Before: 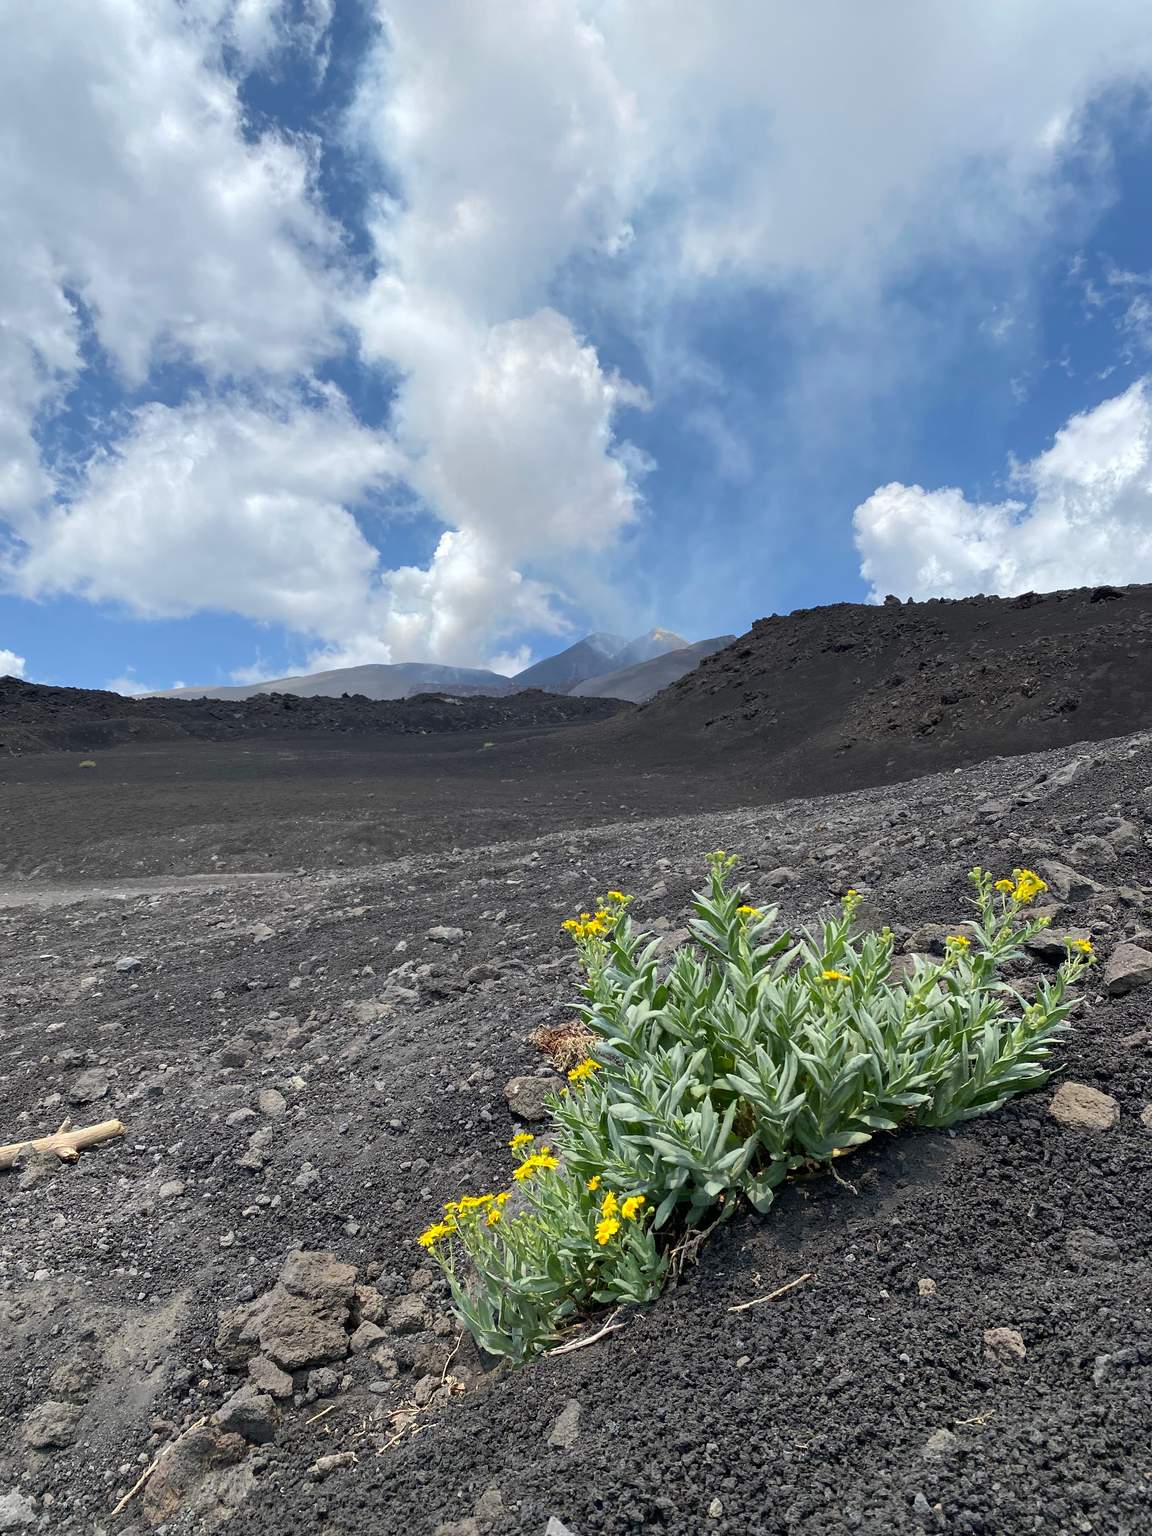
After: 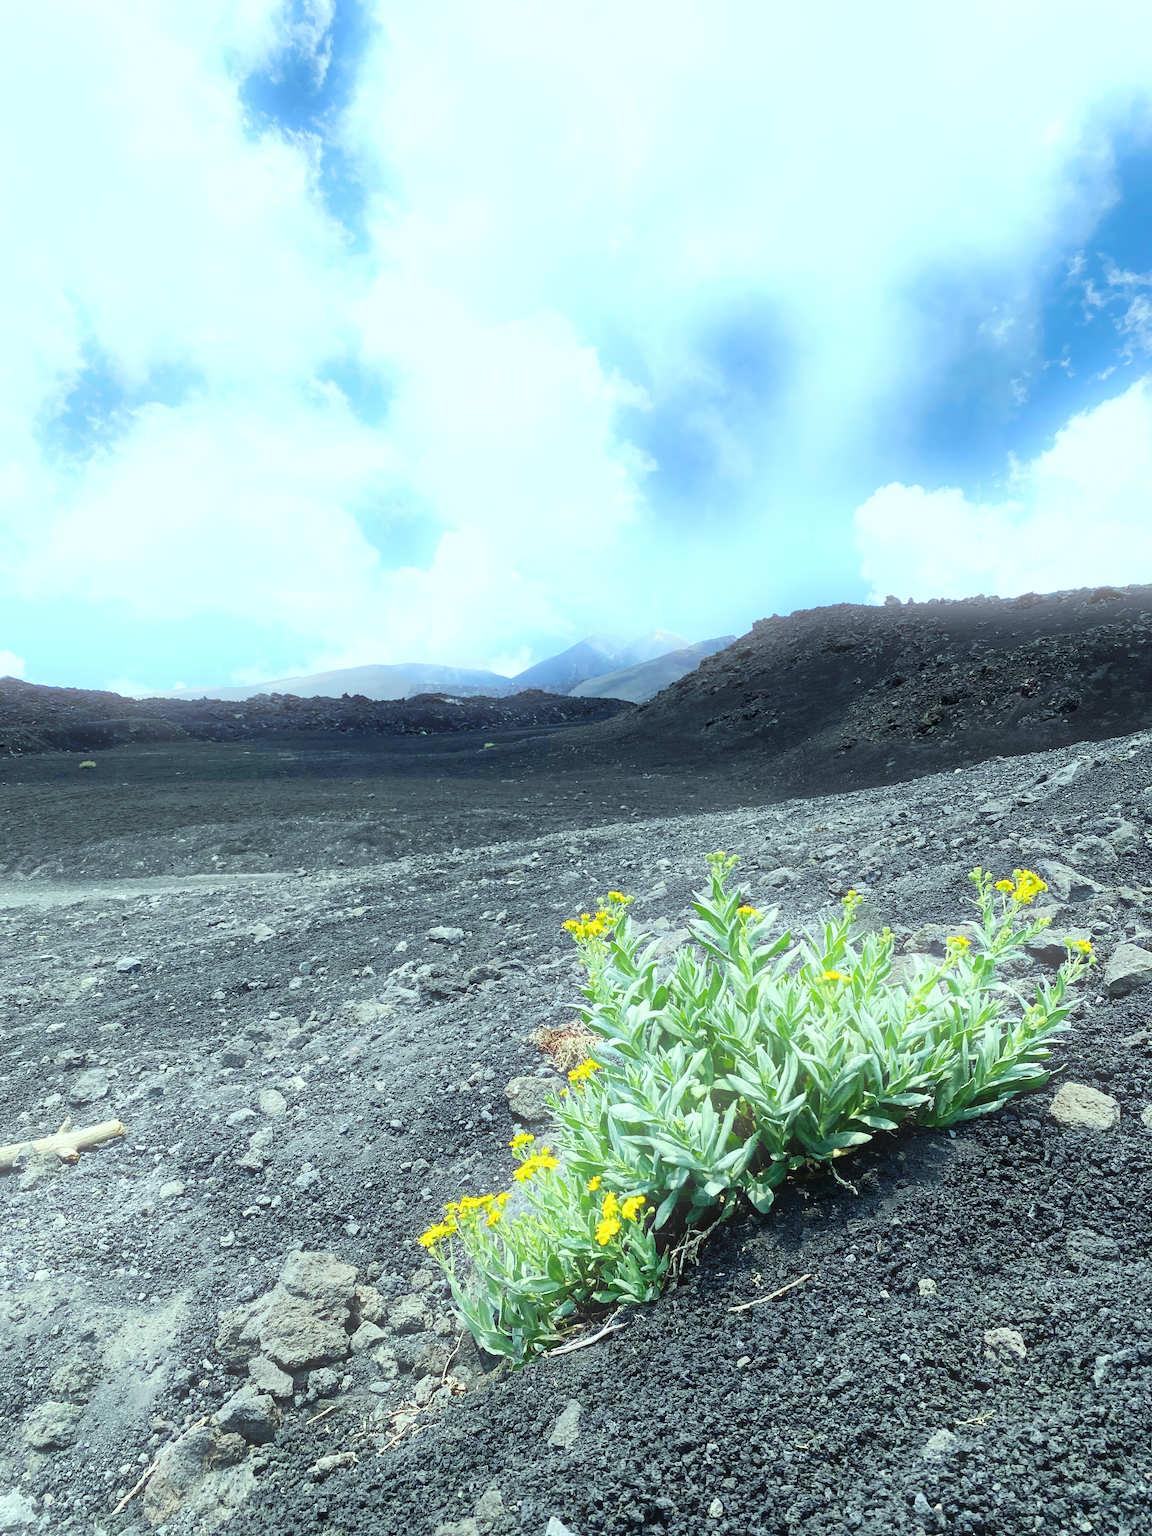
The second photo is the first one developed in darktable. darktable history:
tone equalizer: on, module defaults
base curve: curves: ch0 [(0, 0) (0.036, 0.025) (0.121, 0.166) (0.206, 0.329) (0.605, 0.79) (1, 1)], preserve colors none
bloom: on, module defaults
color balance: mode lift, gamma, gain (sRGB), lift [0.997, 0.979, 1.021, 1.011], gamma [1, 1.084, 0.916, 0.998], gain [1, 0.87, 1.13, 1.101], contrast 4.55%, contrast fulcrum 38.24%, output saturation 104.09%
